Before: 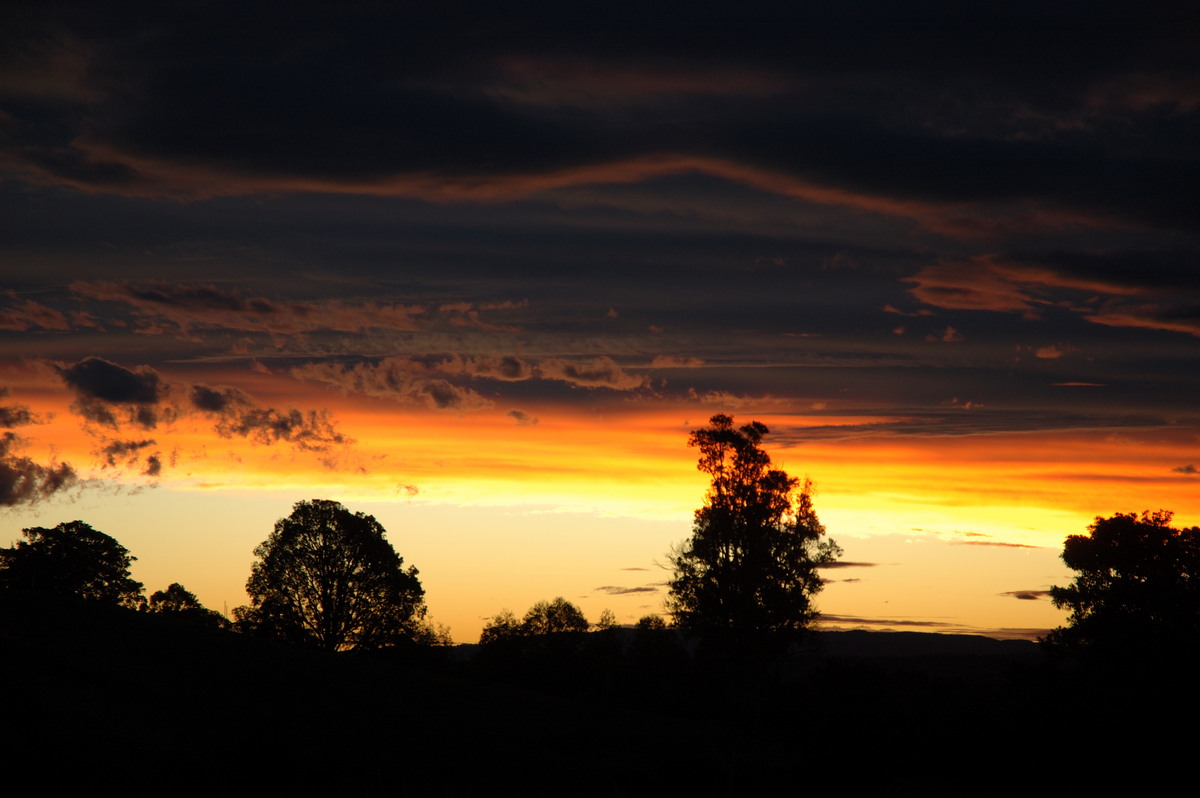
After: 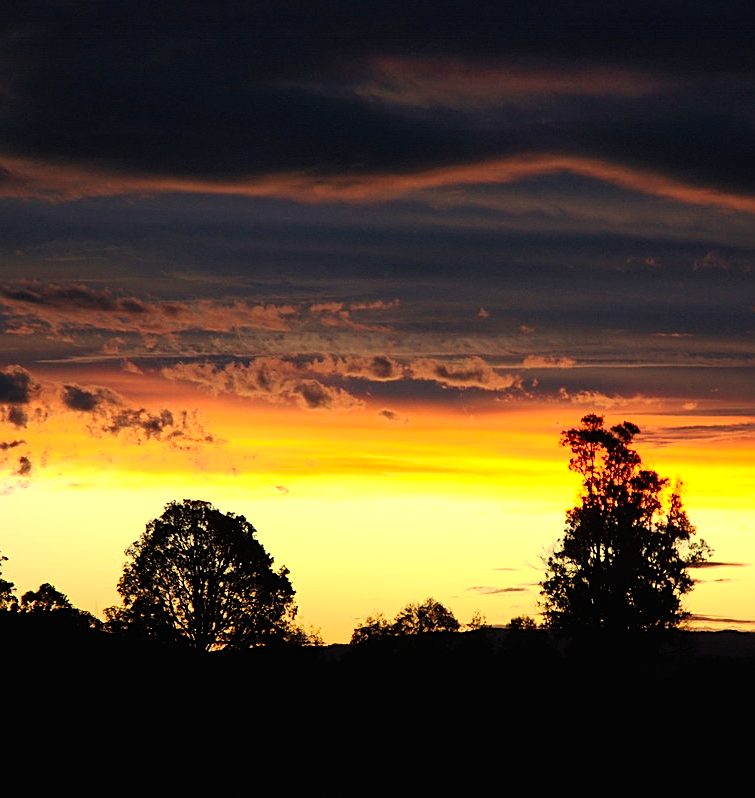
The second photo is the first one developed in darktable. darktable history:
crop: left 10.772%, right 26.304%
tone equalizer: on, module defaults
shadows and highlights: shadows 24.29, highlights -78.86, soften with gaussian
sharpen: on, module defaults
base curve: curves: ch0 [(0, 0) (0.235, 0.266) (0.503, 0.496) (0.786, 0.72) (1, 1)], preserve colors none
contrast brightness saturation: contrast 0.202, brightness 0.155, saturation 0.145
exposure: black level correction 0, exposure 0.696 EV, compensate exposure bias true, compensate highlight preservation false
